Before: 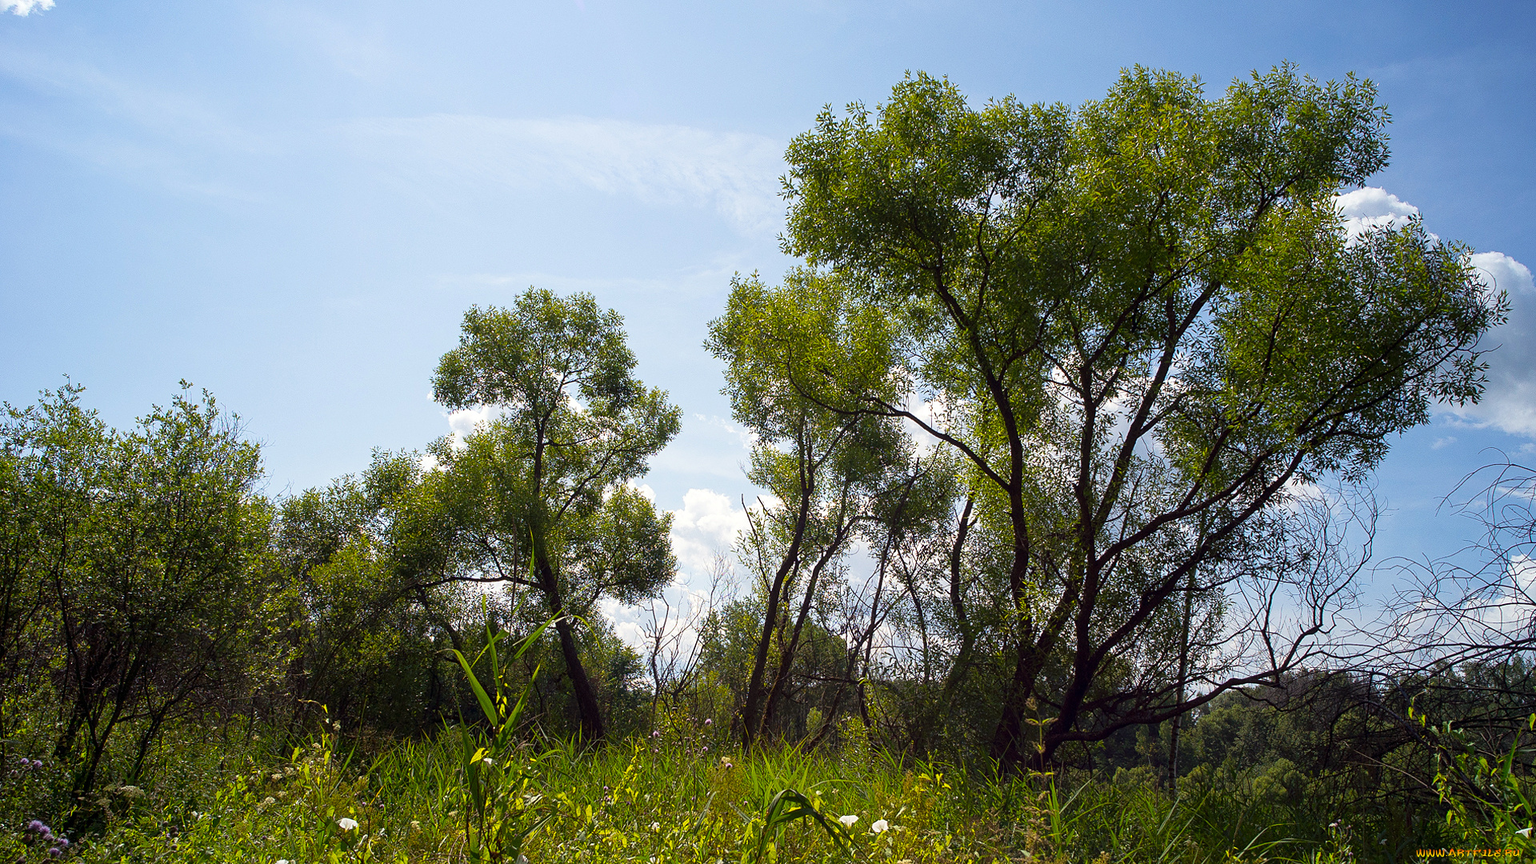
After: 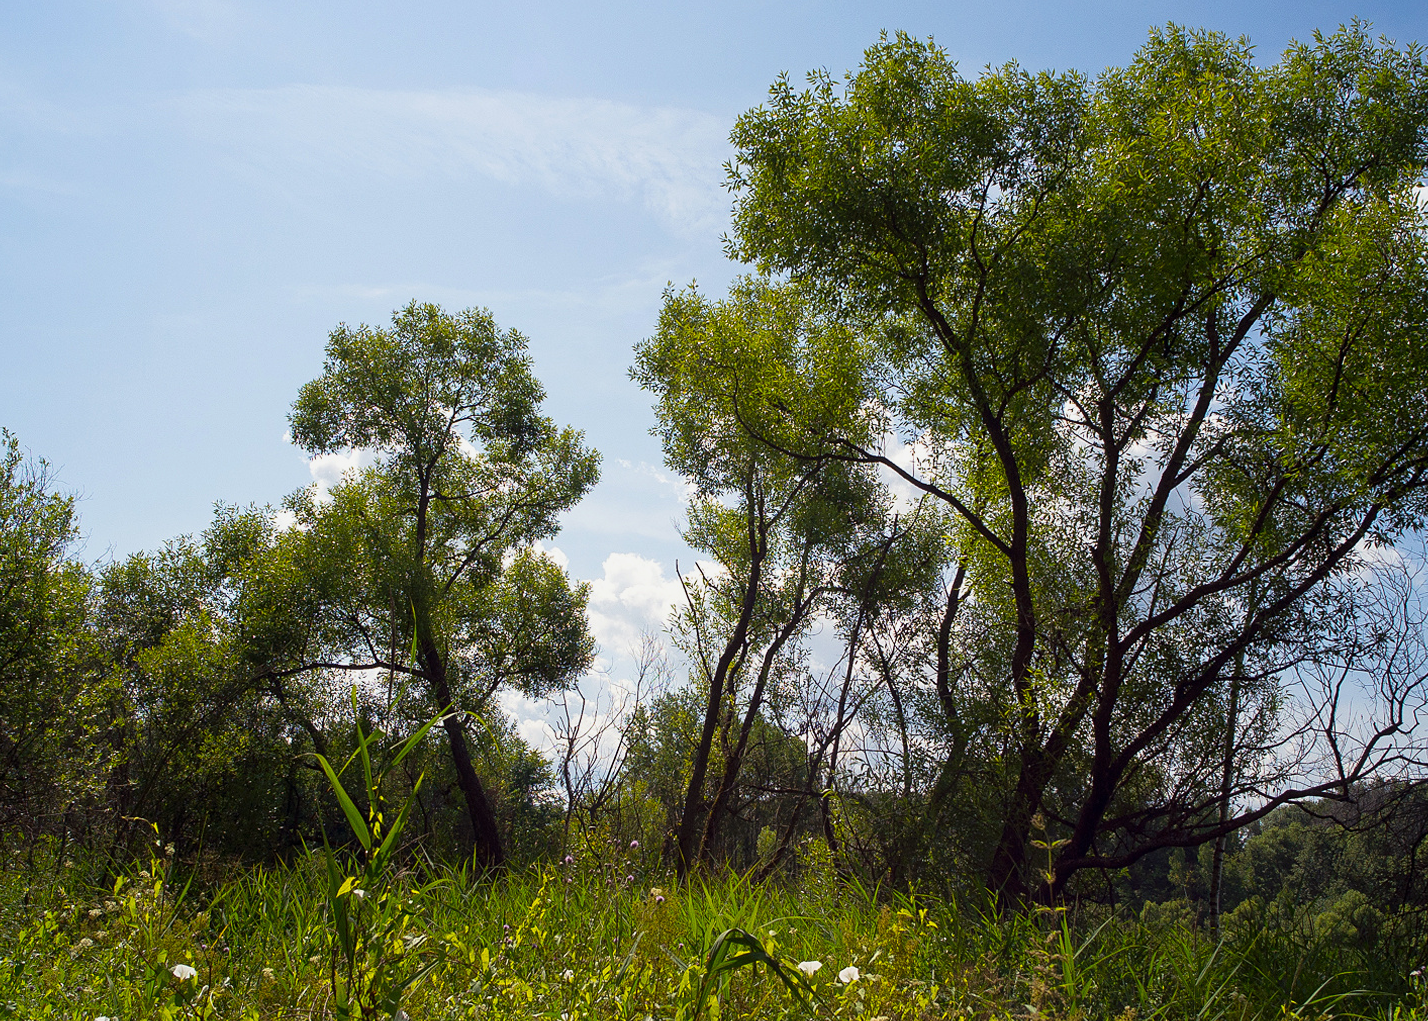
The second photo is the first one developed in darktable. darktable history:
exposure: exposure -0.139 EV, compensate highlight preservation false
crop and rotate: left 13.075%, top 5.405%, right 12.525%
